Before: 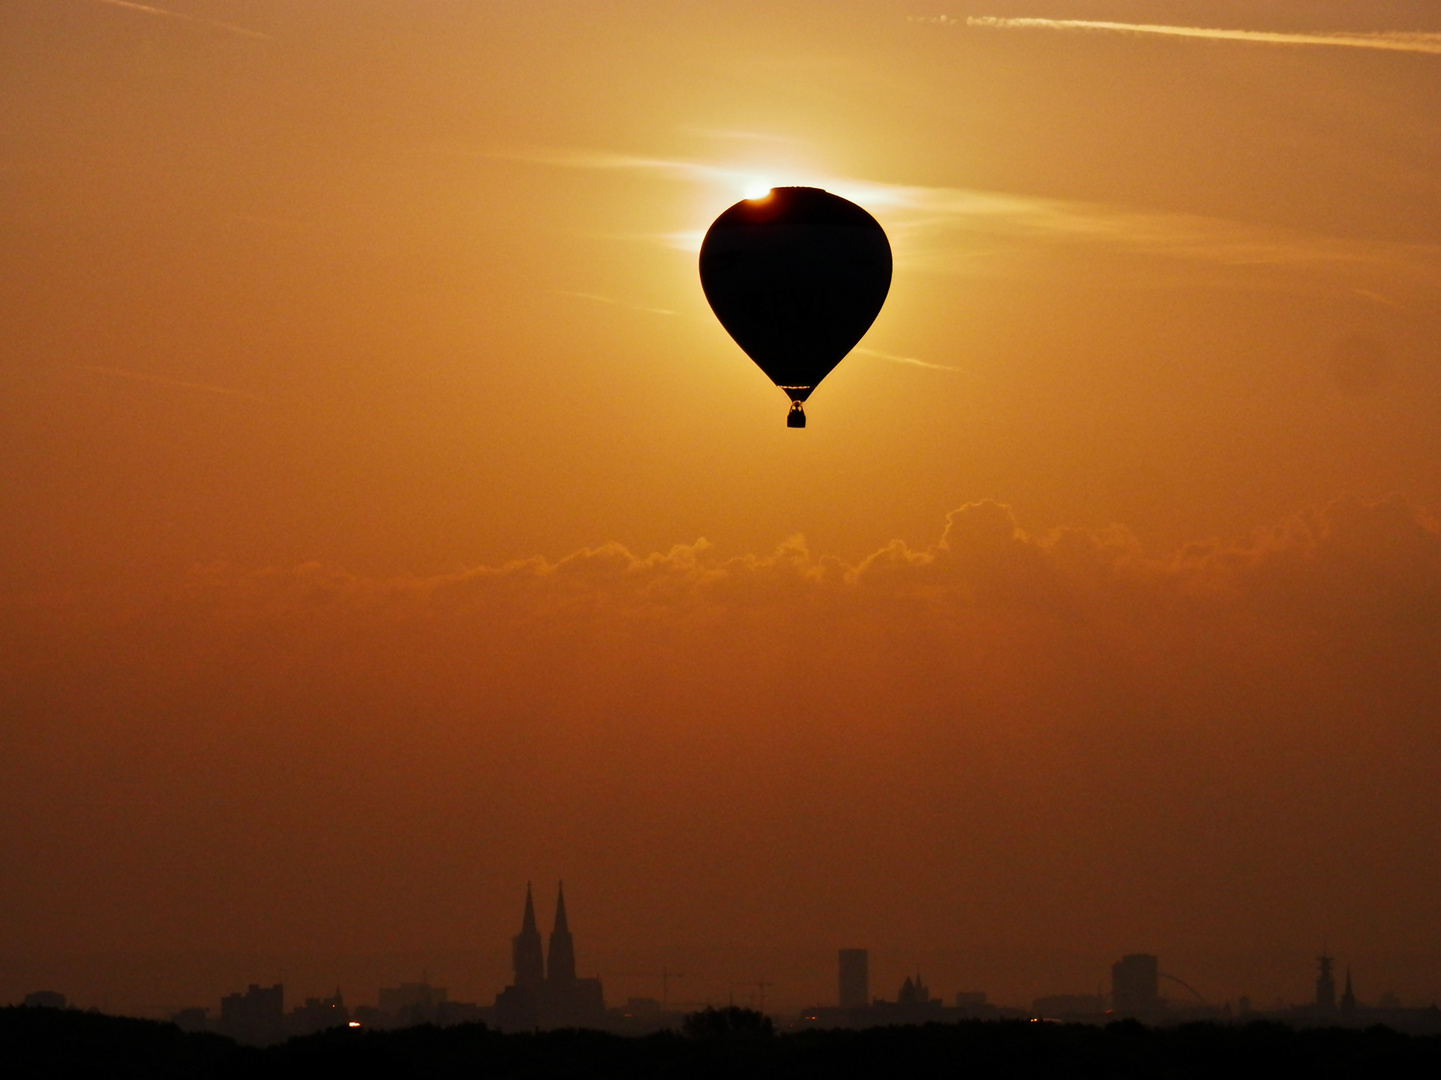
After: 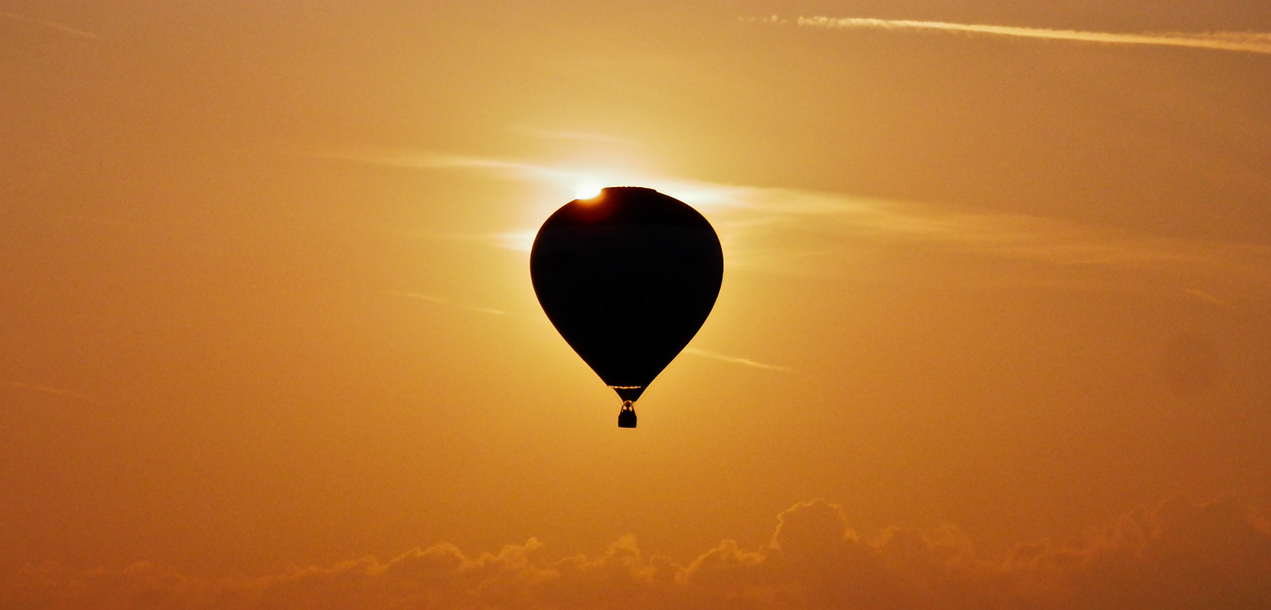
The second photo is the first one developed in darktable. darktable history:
crop and rotate: left 11.791%, bottom 43.442%
